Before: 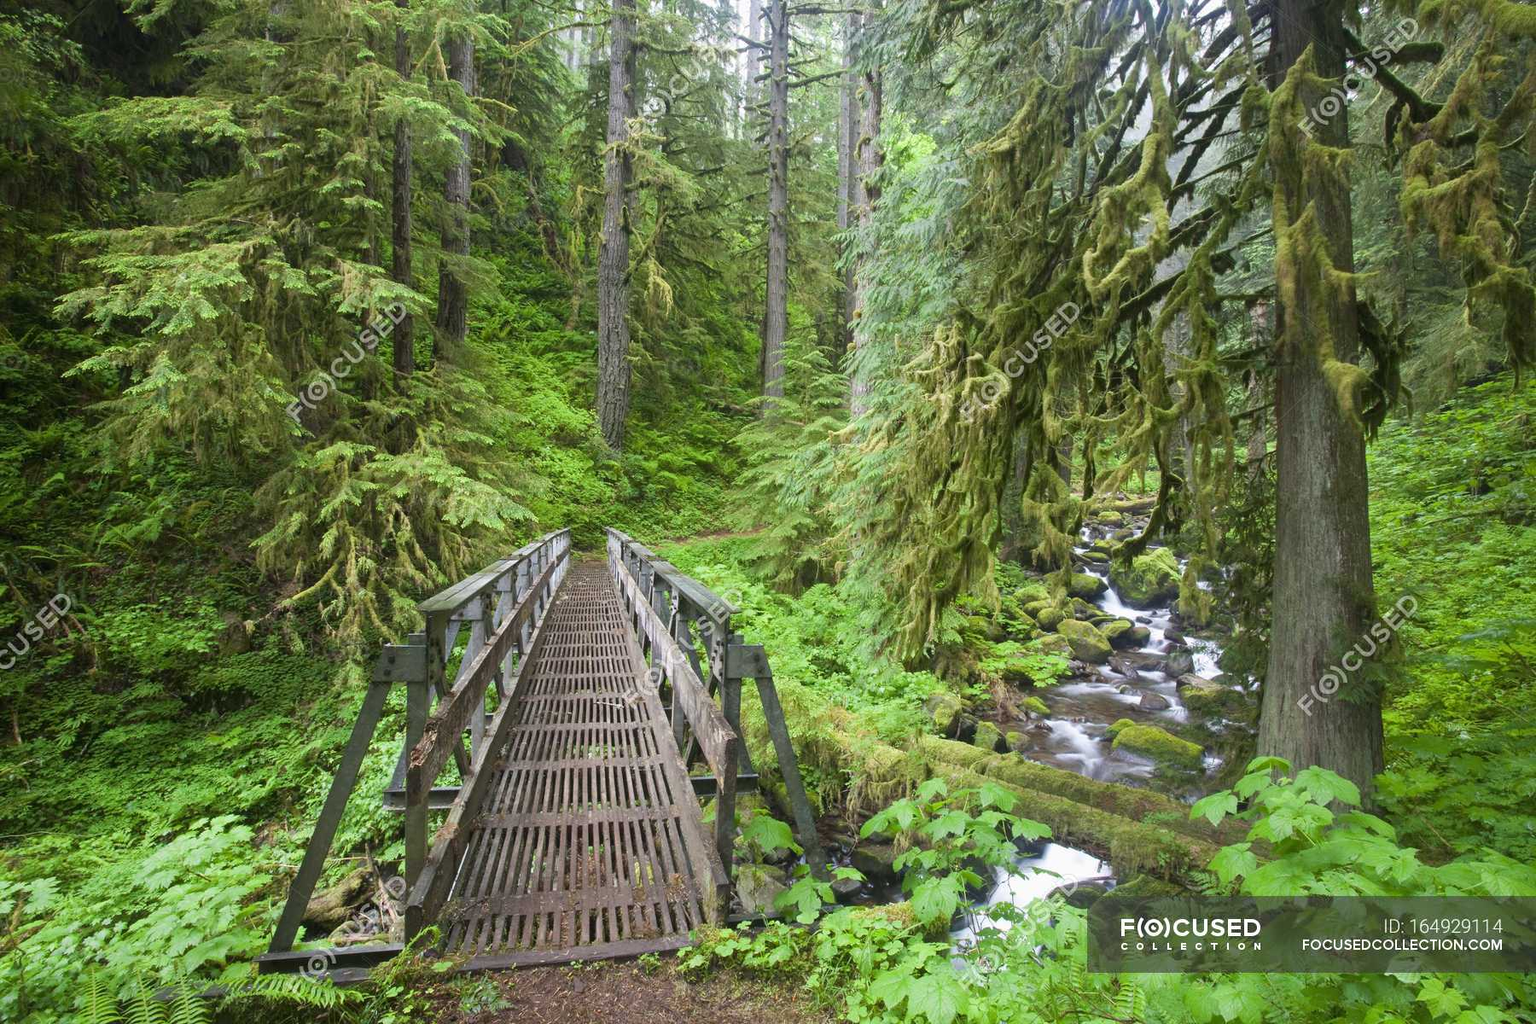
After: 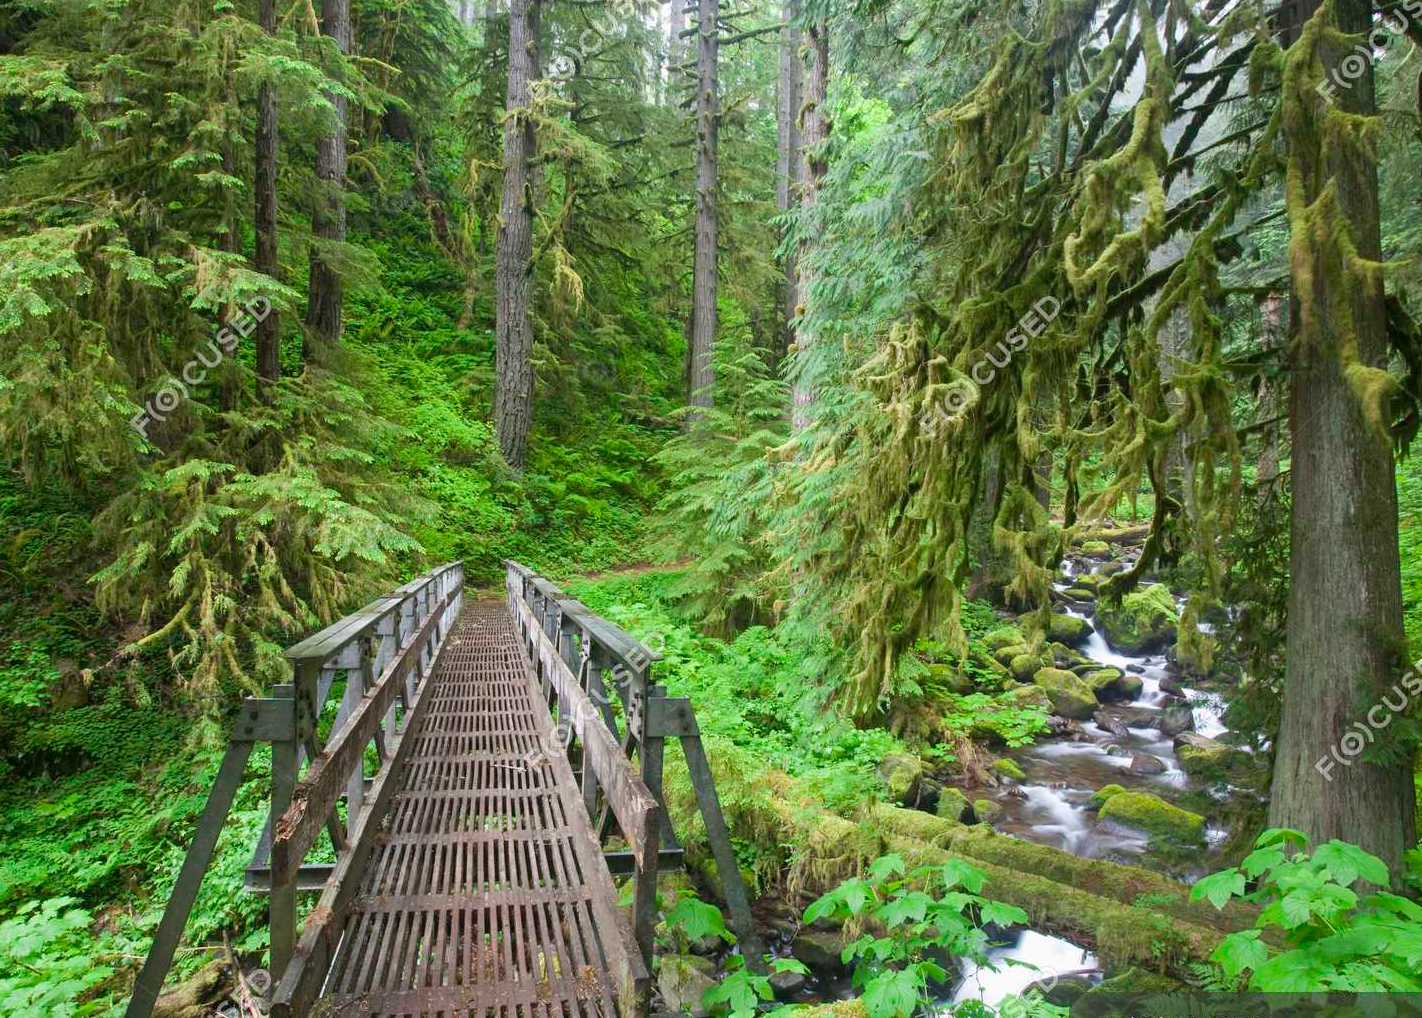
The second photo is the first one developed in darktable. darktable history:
crop: left 11.41%, top 4.913%, right 9.586%, bottom 10.226%
